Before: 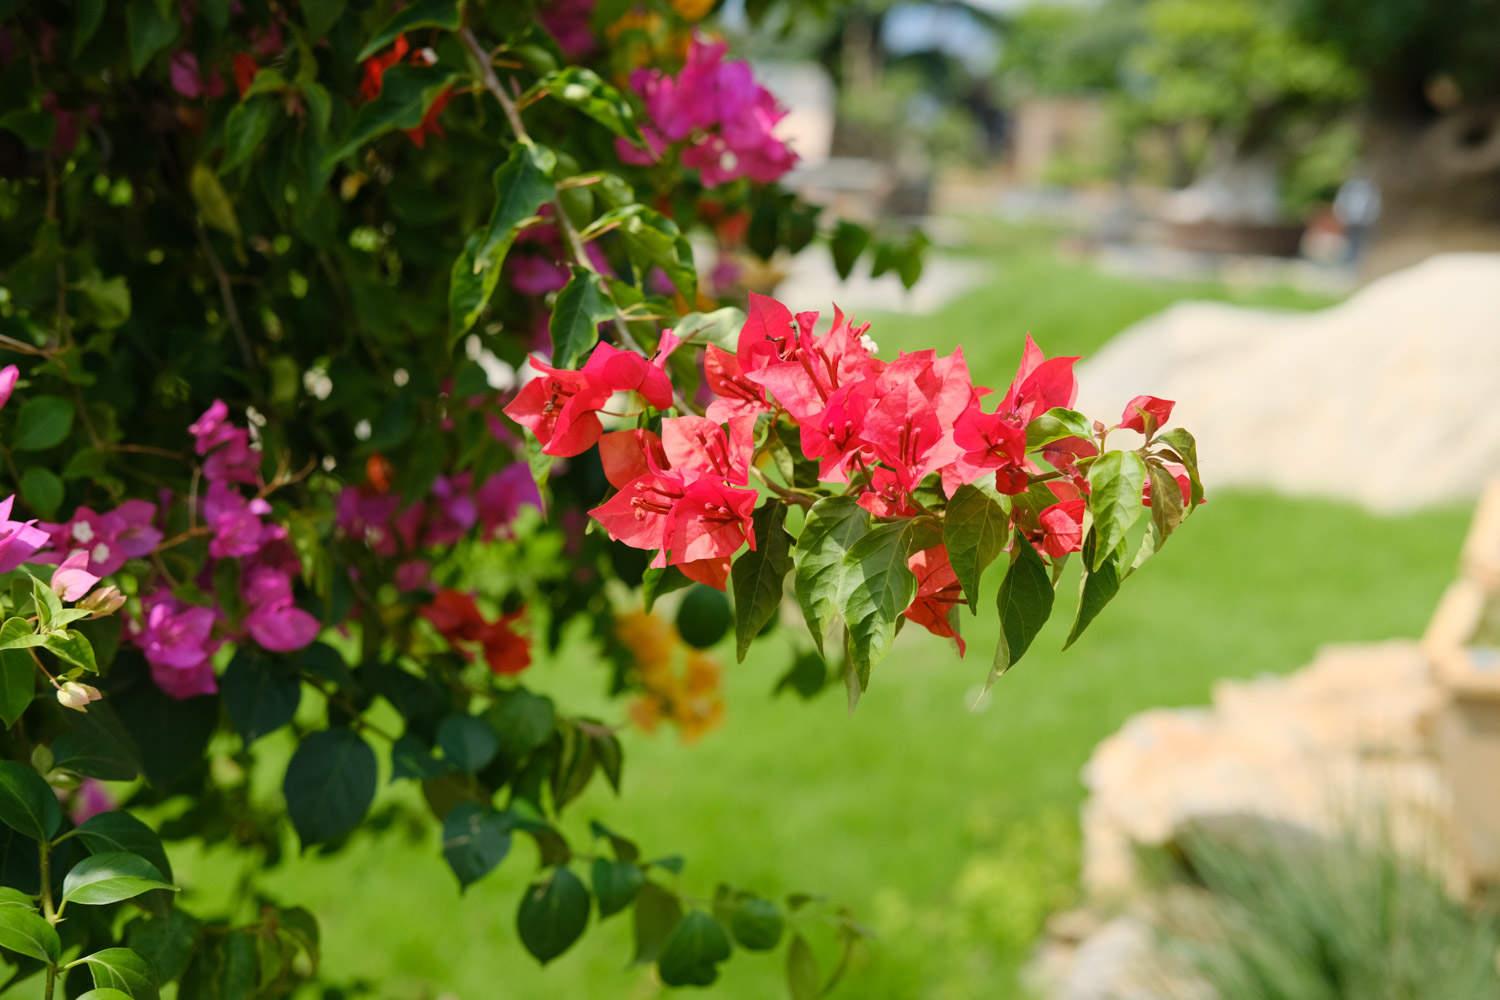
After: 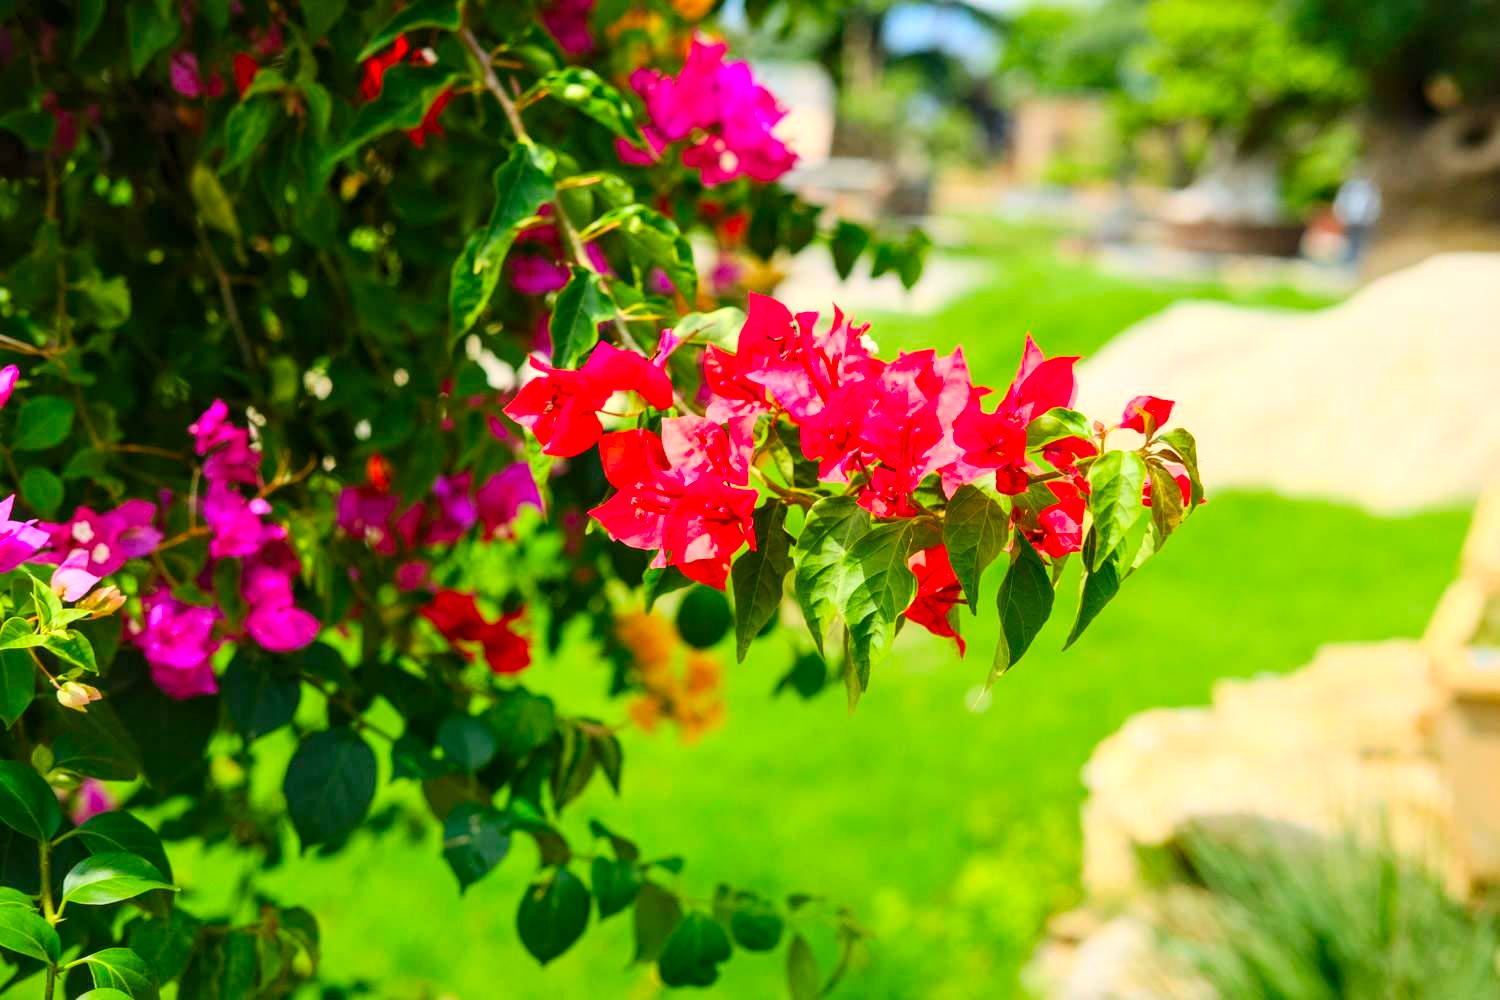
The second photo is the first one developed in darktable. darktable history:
contrast brightness saturation: contrast 0.2, brightness 0.2, saturation 0.8
local contrast: detail 130%
